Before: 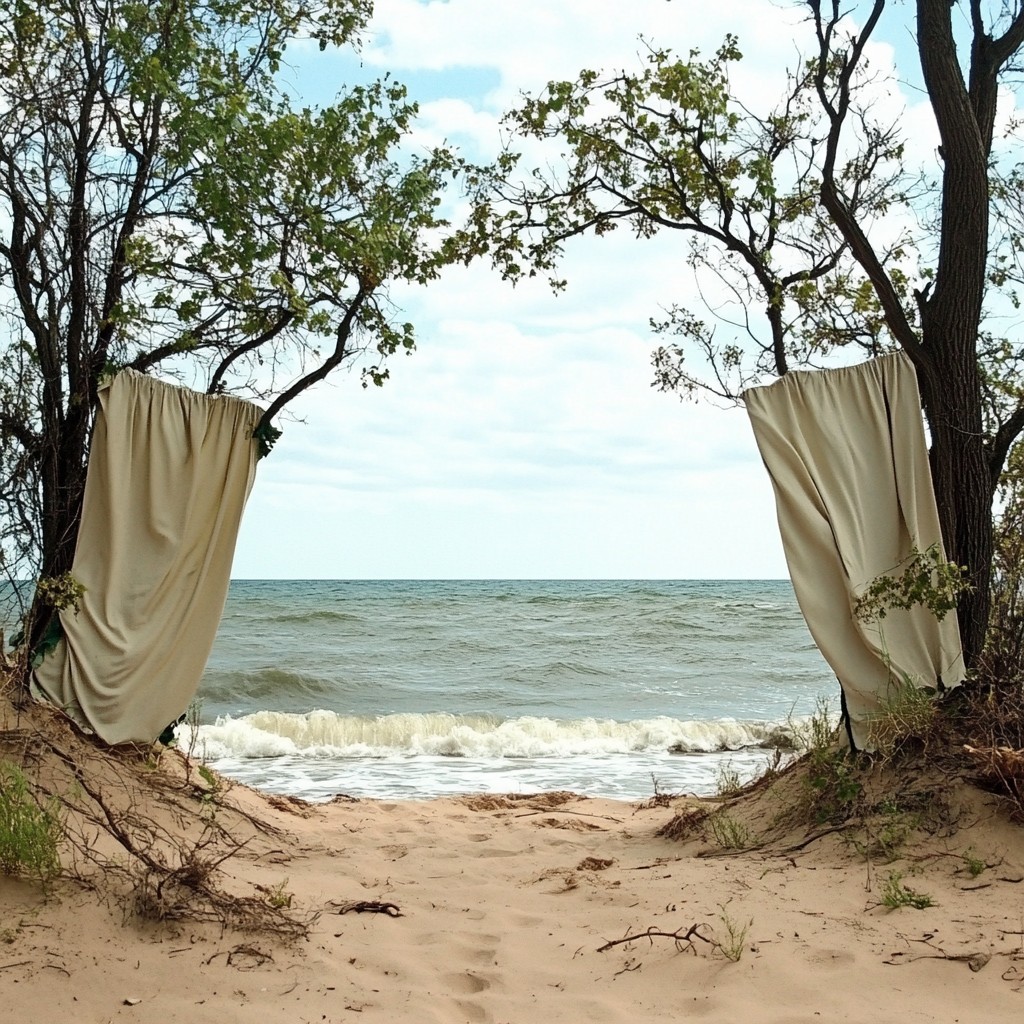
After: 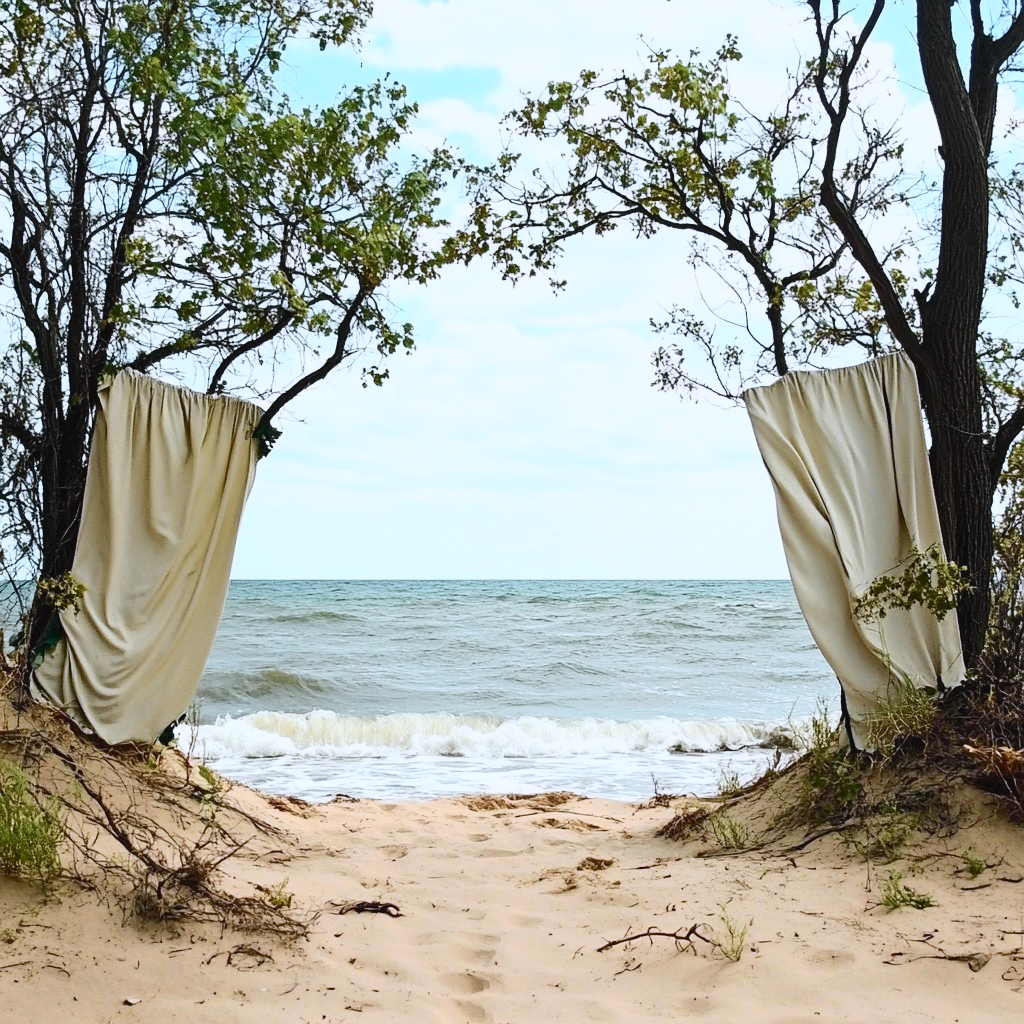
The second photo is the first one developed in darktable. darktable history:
color calibration: illuminant as shot in camera, x 0.37, y 0.382, temperature 4317.09 K
tone curve: curves: ch0 [(0, 0.028) (0.037, 0.05) (0.123, 0.114) (0.19, 0.176) (0.269, 0.27) (0.48, 0.57) (0.595, 0.695) (0.718, 0.823) (0.855, 0.913) (1, 0.982)]; ch1 [(0, 0) (0.243, 0.245) (0.422, 0.415) (0.493, 0.495) (0.508, 0.506) (0.536, 0.538) (0.569, 0.58) (0.611, 0.644) (0.769, 0.807) (1, 1)]; ch2 [(0, 0) (0.249, 0.216) (0.349, 0.321) (0.424, 0.442) (0.476, 0.483) (0.498, 0.499) (0.517, 0.519) (0.532, 0.547) (0.569, 0.608) (0.614, 0.661) (0.706, 0.75) (0.808, 0.809) (0.991, 0.968)], color space Lab, independent channels, preserve colors none
